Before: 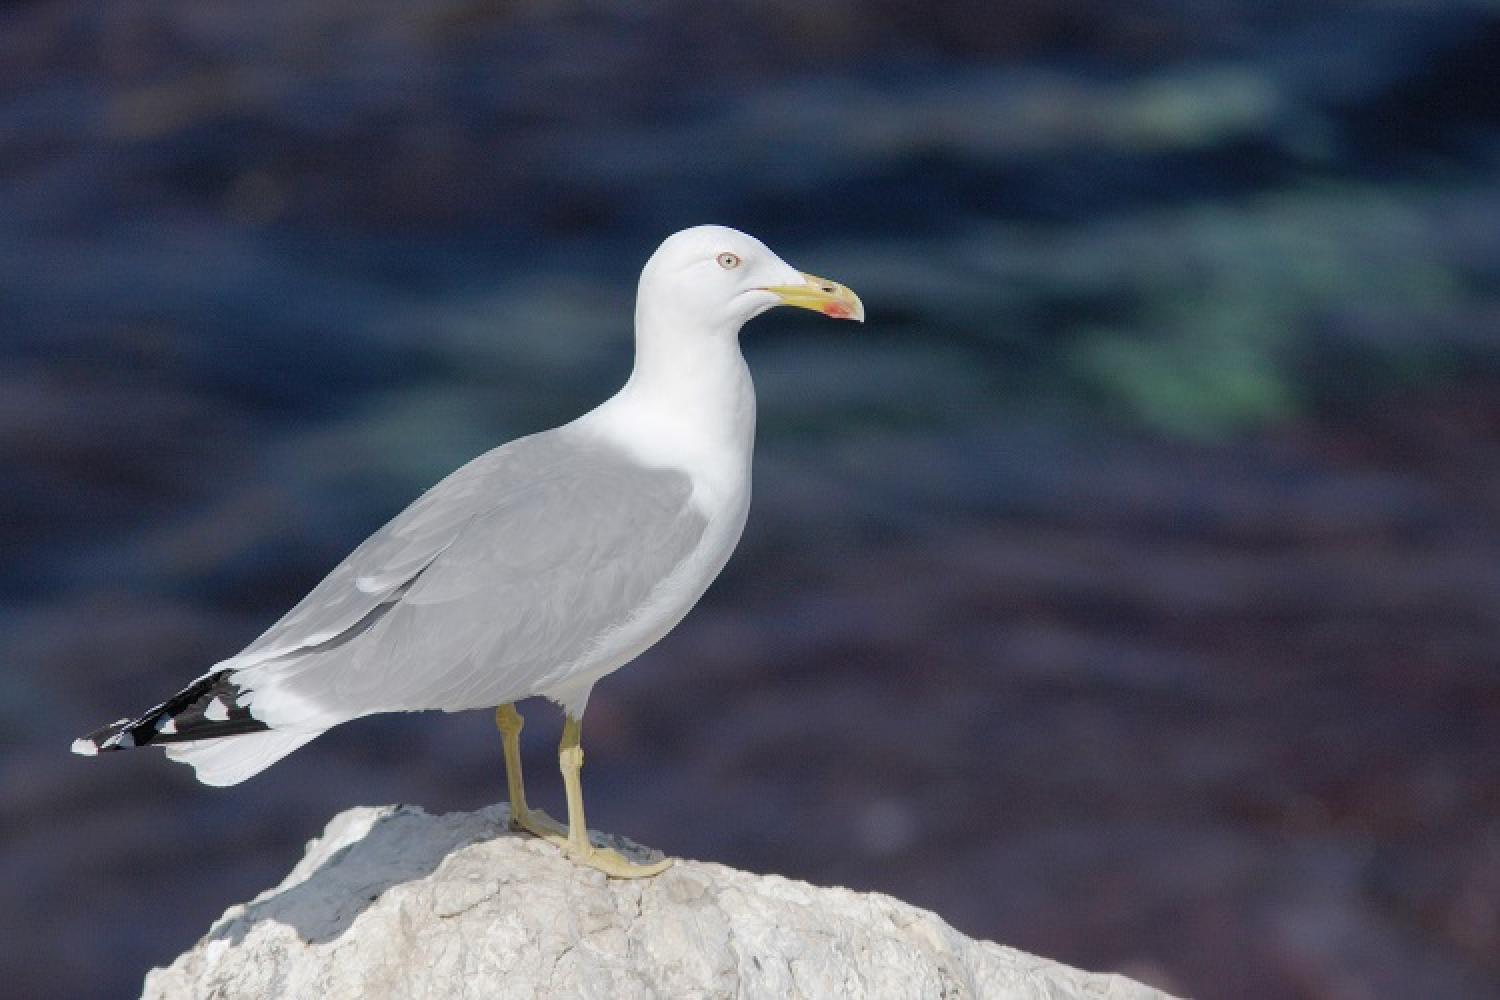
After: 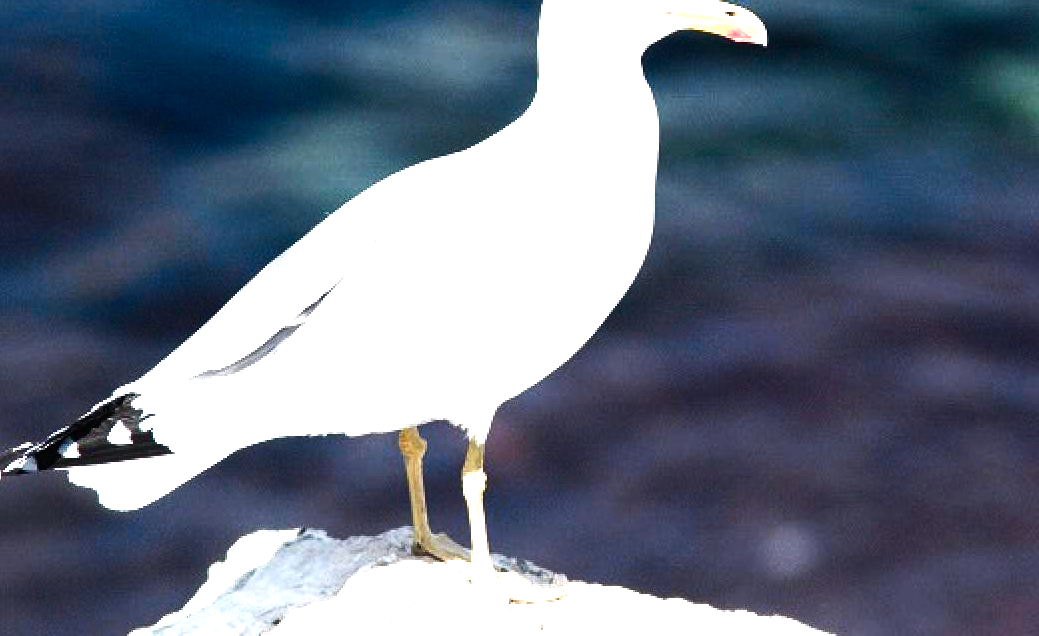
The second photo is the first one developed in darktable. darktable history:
color zones: curves: ch1 [(0.239, 0.552) (0.75, 0.5)]; ch2 [(0.25, 0.462) (0.749, 0.457)], mix 25.94%
tone equalizer: -8 EV -1.08 EV, -7 EV -1.01 EV, -6 EV -0.867 EV, -5 EV -0.578 EV, -3 EV 0.578 EV, -2 EV 0.867 EV, -1 EV 1.01 EV, +0 EV 1.08 EV, edges refinement/feathering 500, mask exposure compensation -1.57 EV, preserve details no
crop: left 6.488%, top 27.668%, right 24.183%, bottom 8.656%
color balance rgb: perceptual saturation grading › highlights -29.58%, perceptual saturation grading › mid-tones 29.47%, perceptual saturation grading › shadows 59.73%, perceptual brilliance grading › global brilliance -17.79%, perceptual brilliance grading › highlights 28.73%, global vibrance 15.44%
exposure: black level correction 0, exposure 0.7 EV, compensate exposure bias true, compensate highlight preservation false
